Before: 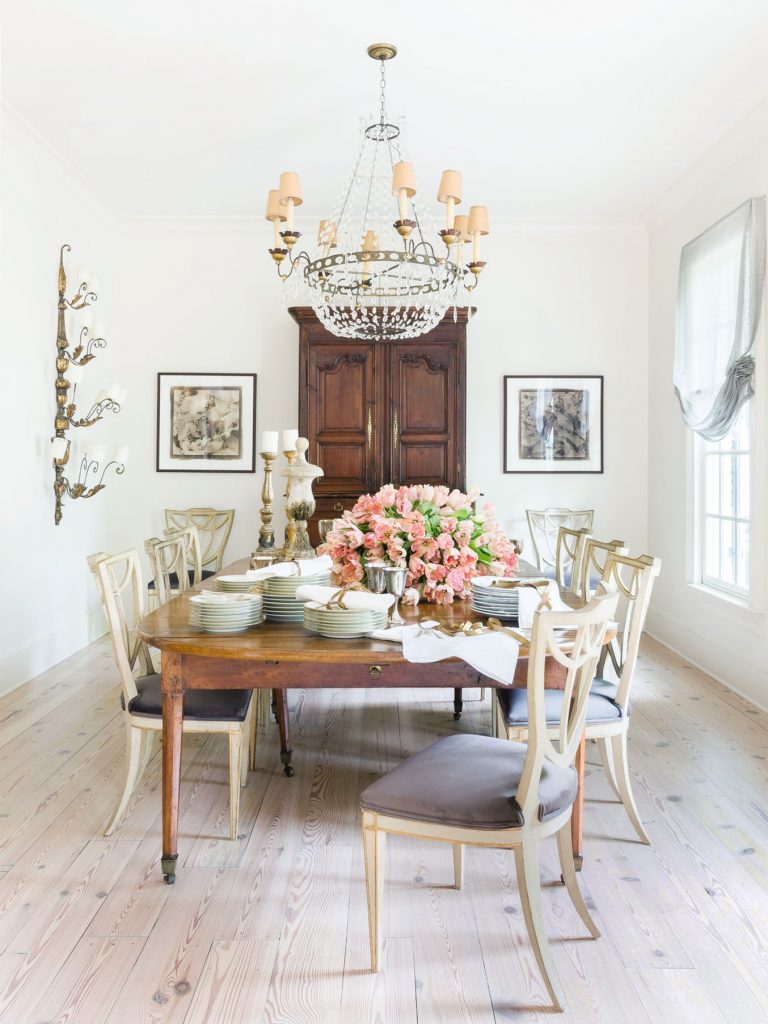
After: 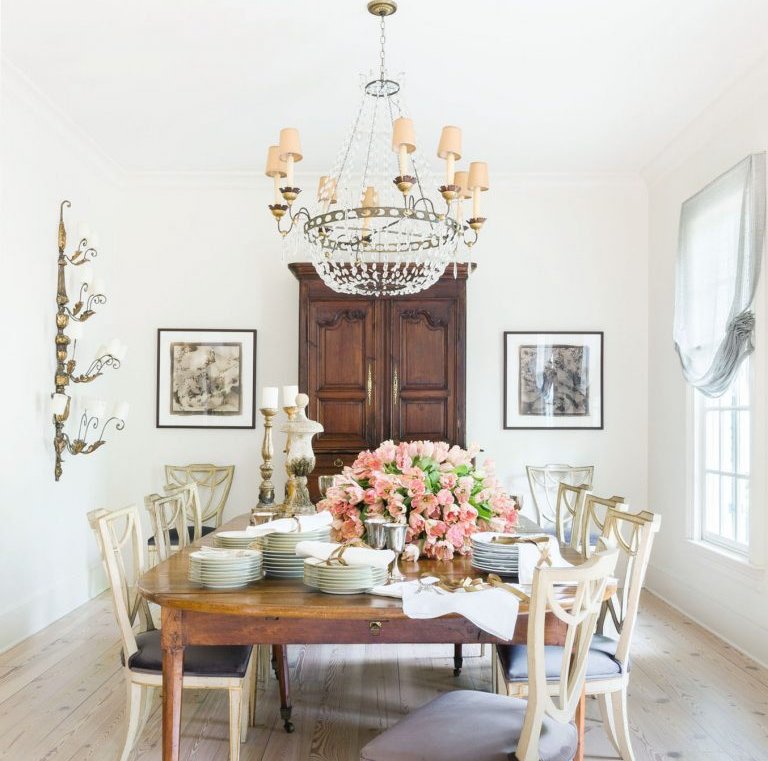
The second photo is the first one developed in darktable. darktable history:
crop: top 4.33%, bottom 21.292%
